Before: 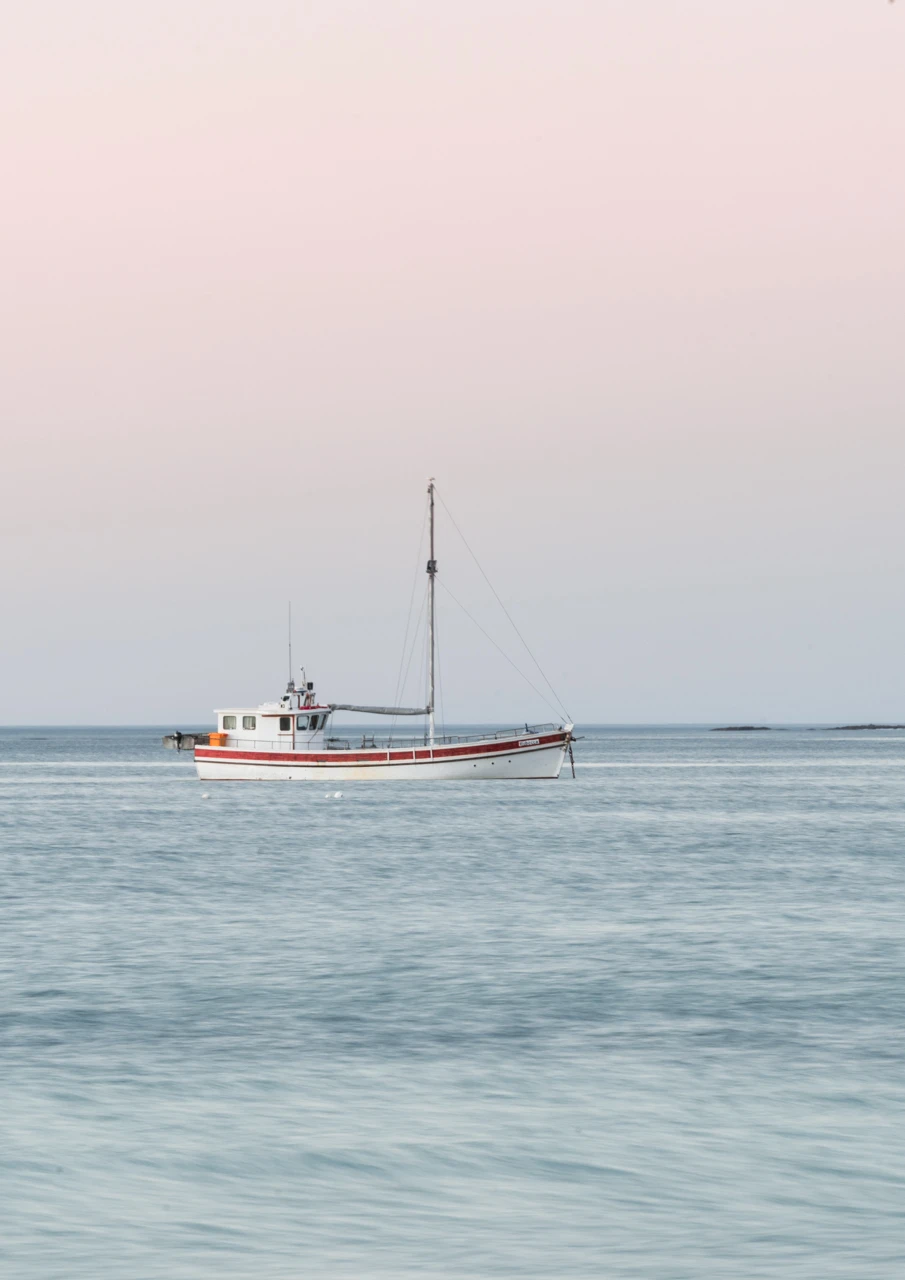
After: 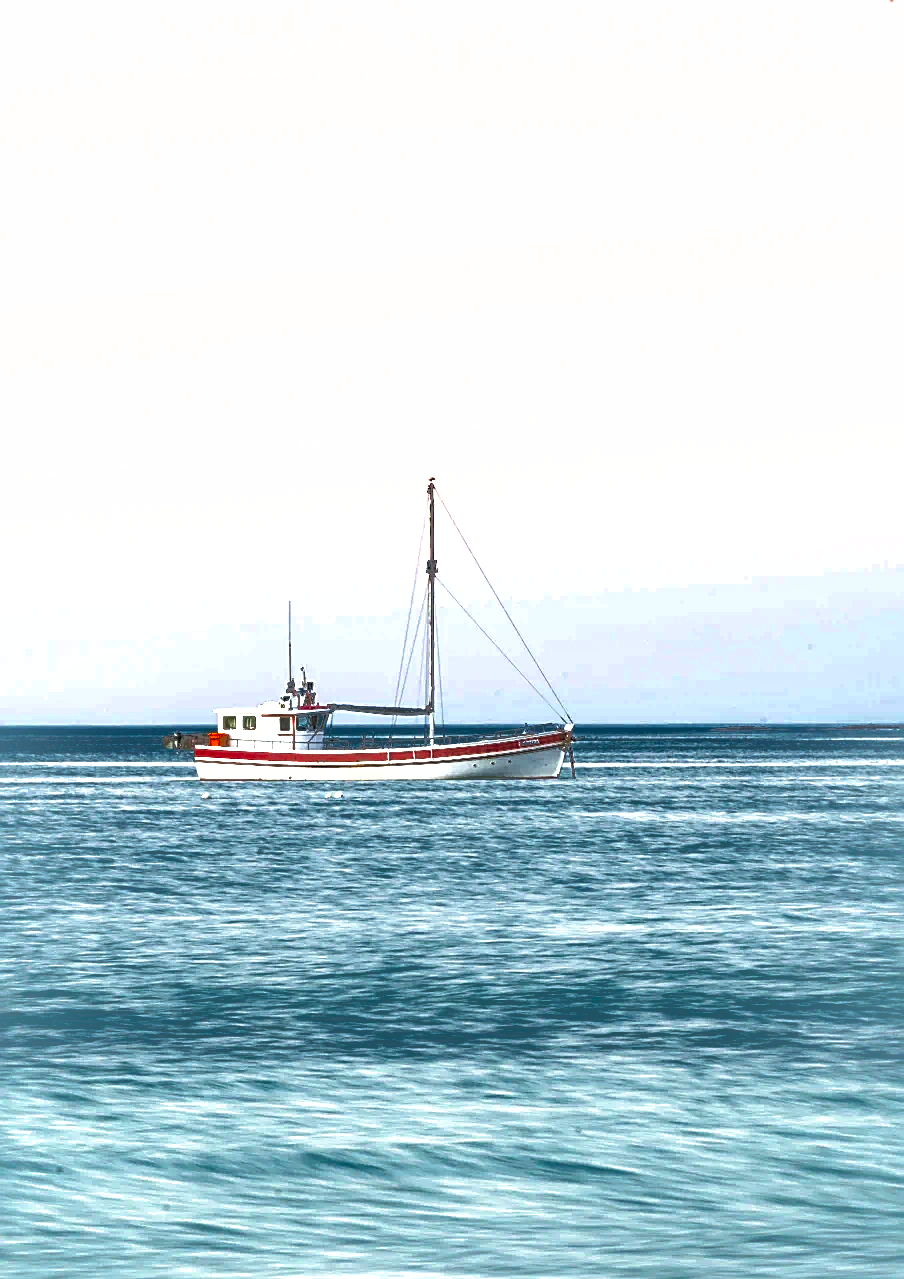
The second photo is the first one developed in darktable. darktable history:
sharpen: on, module defaults
color balance rgb: highlights gain › luminance 14.641%, perceptual saturation grading › global saturation 25.287%, global vibrance 20%
velvia: on, module defaults
shadows and highlights: shadows 38.68, highlights -74.87
exposure: exposure 0.559 EV, compensate highlight preservation false
contrast brightness saturation: saturation -0.057
